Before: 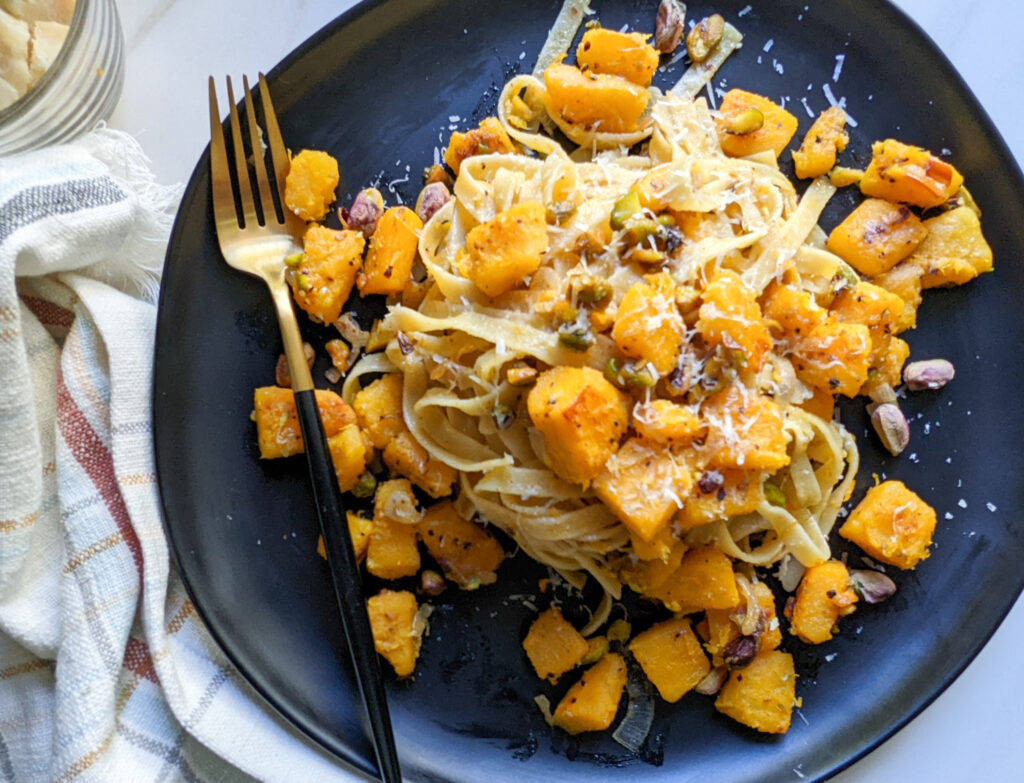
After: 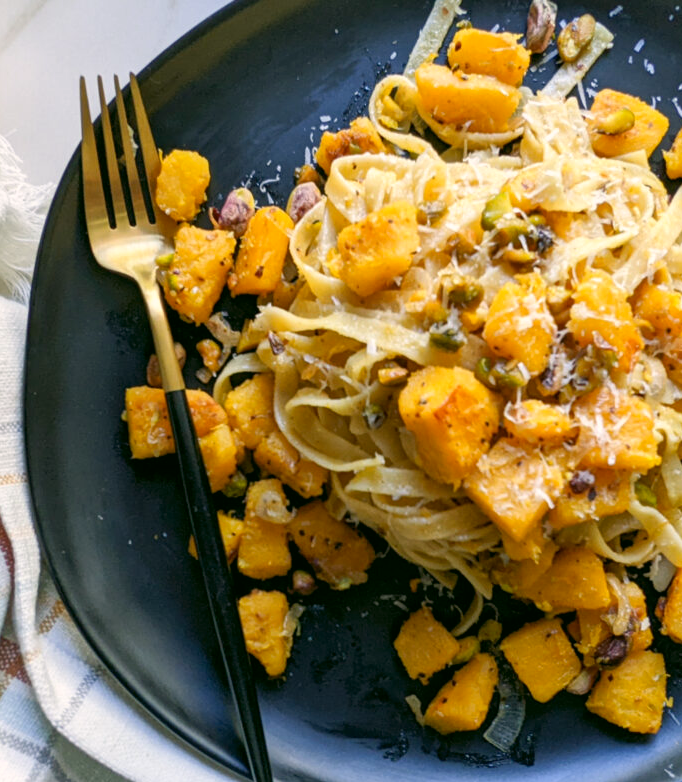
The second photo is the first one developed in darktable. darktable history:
crop and rotate: left 12.673%, right 20.66%
white balance: emerald 1
color correction: highlights a* 4.02, highlights b* 4.98, shadows a* -7.55, shadows b* 4.98
